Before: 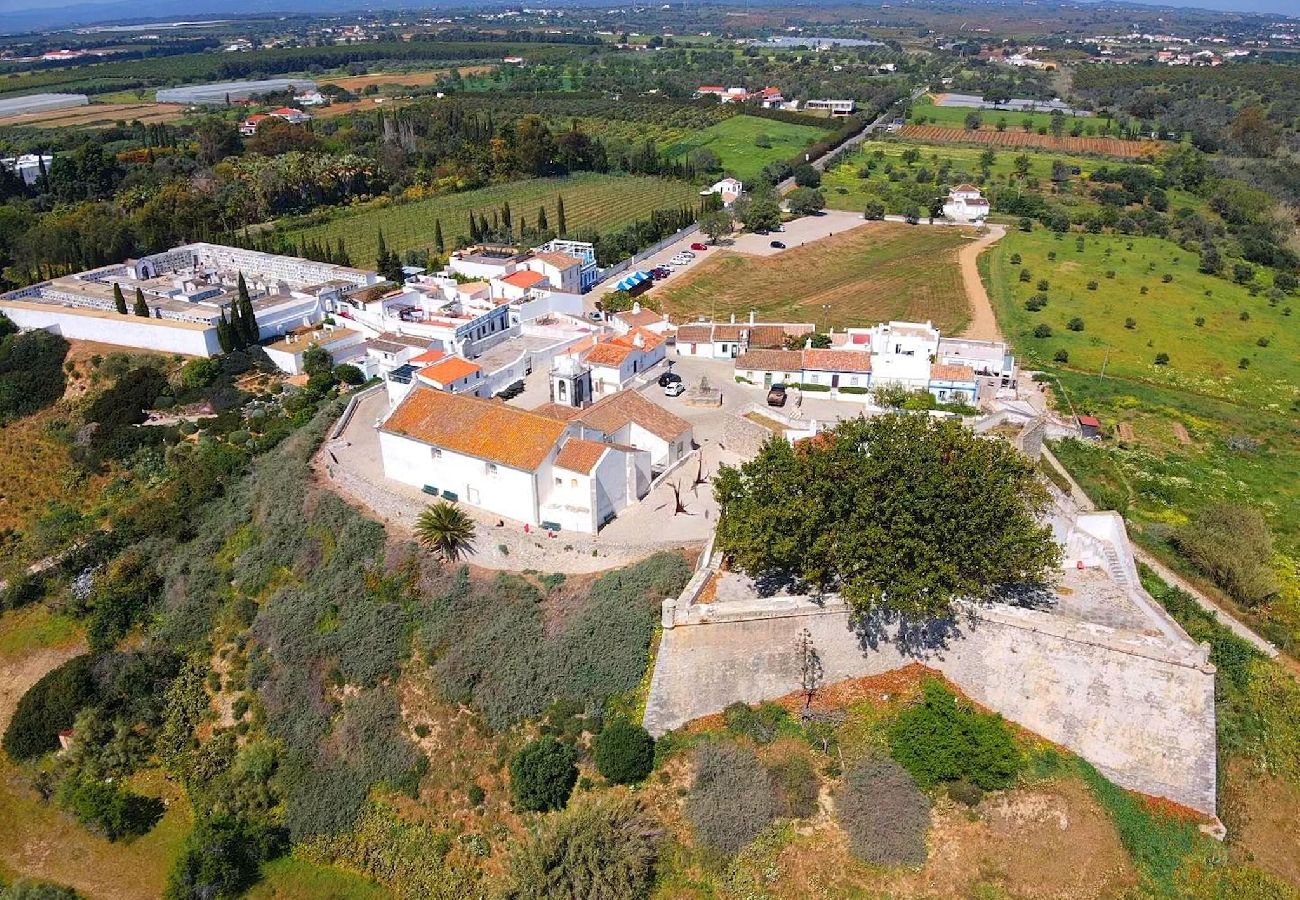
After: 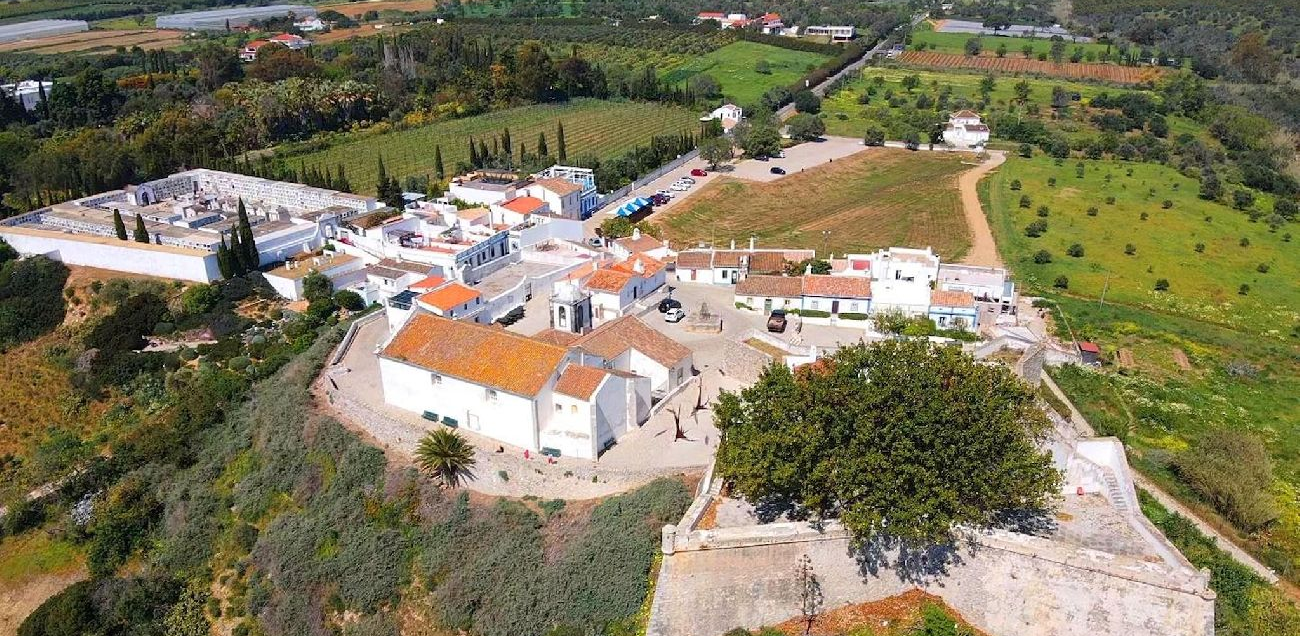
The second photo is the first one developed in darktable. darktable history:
crop and rotate: top 8.293%, bottom 20.996%
tone equalizer: on, module defaults
